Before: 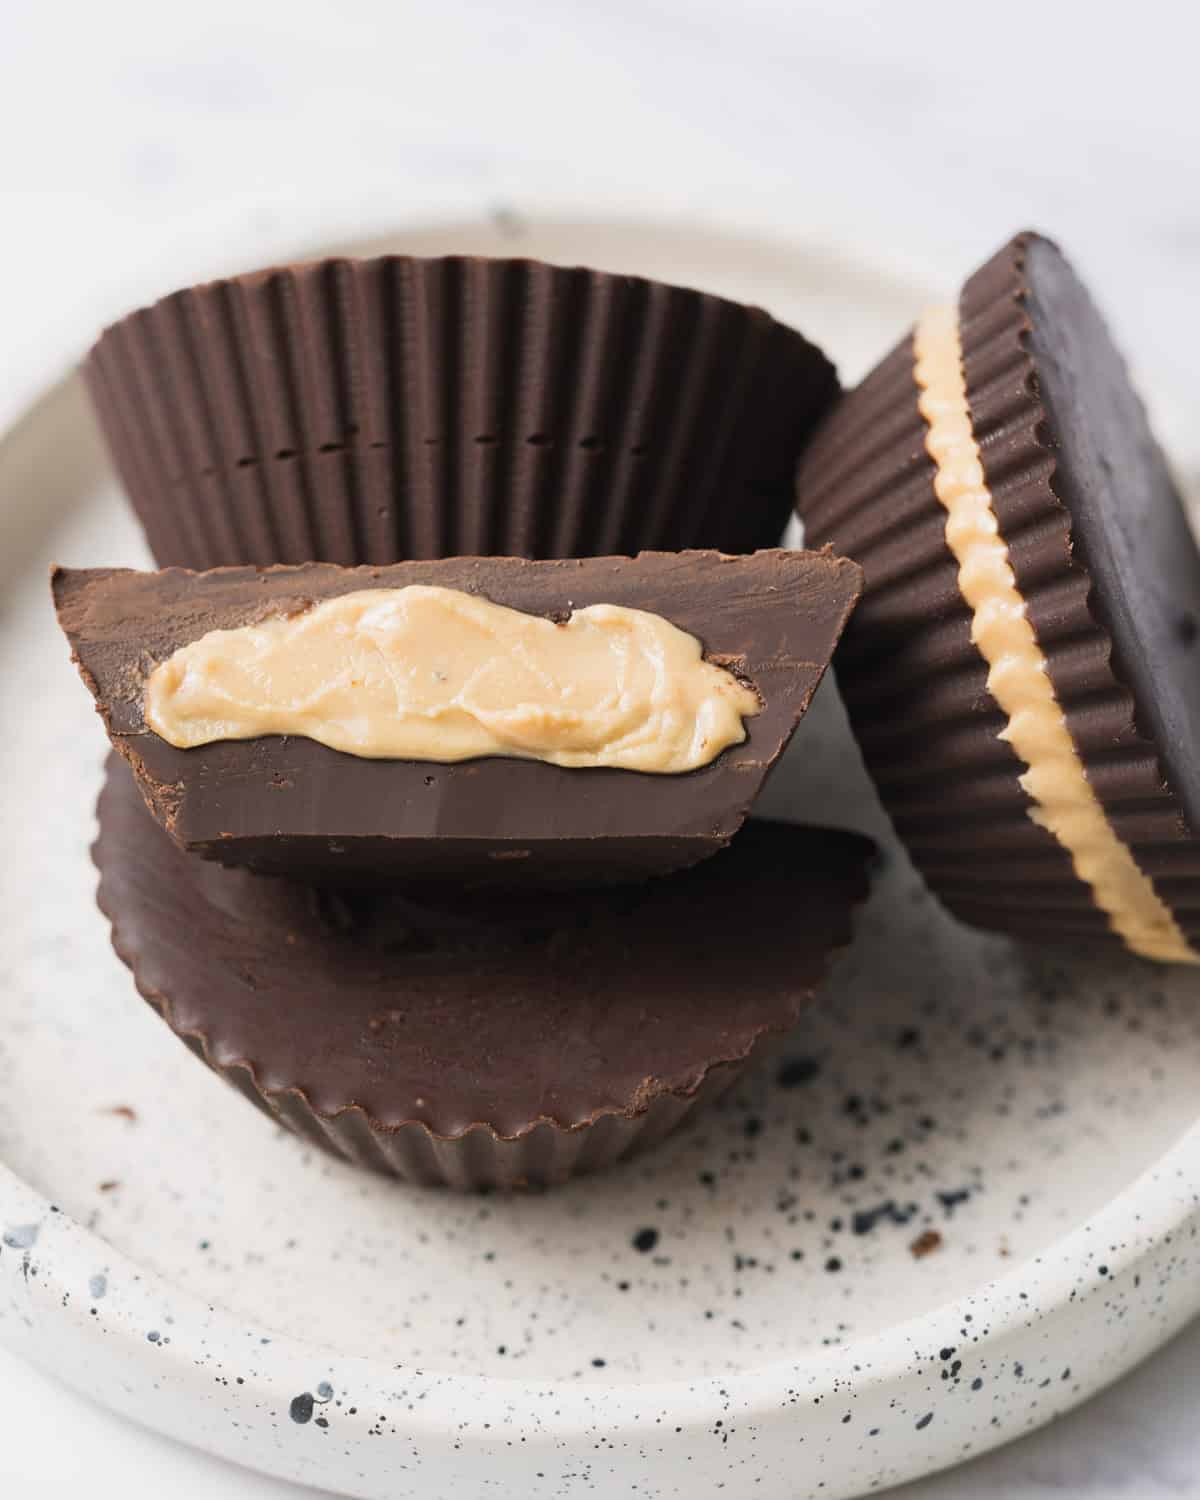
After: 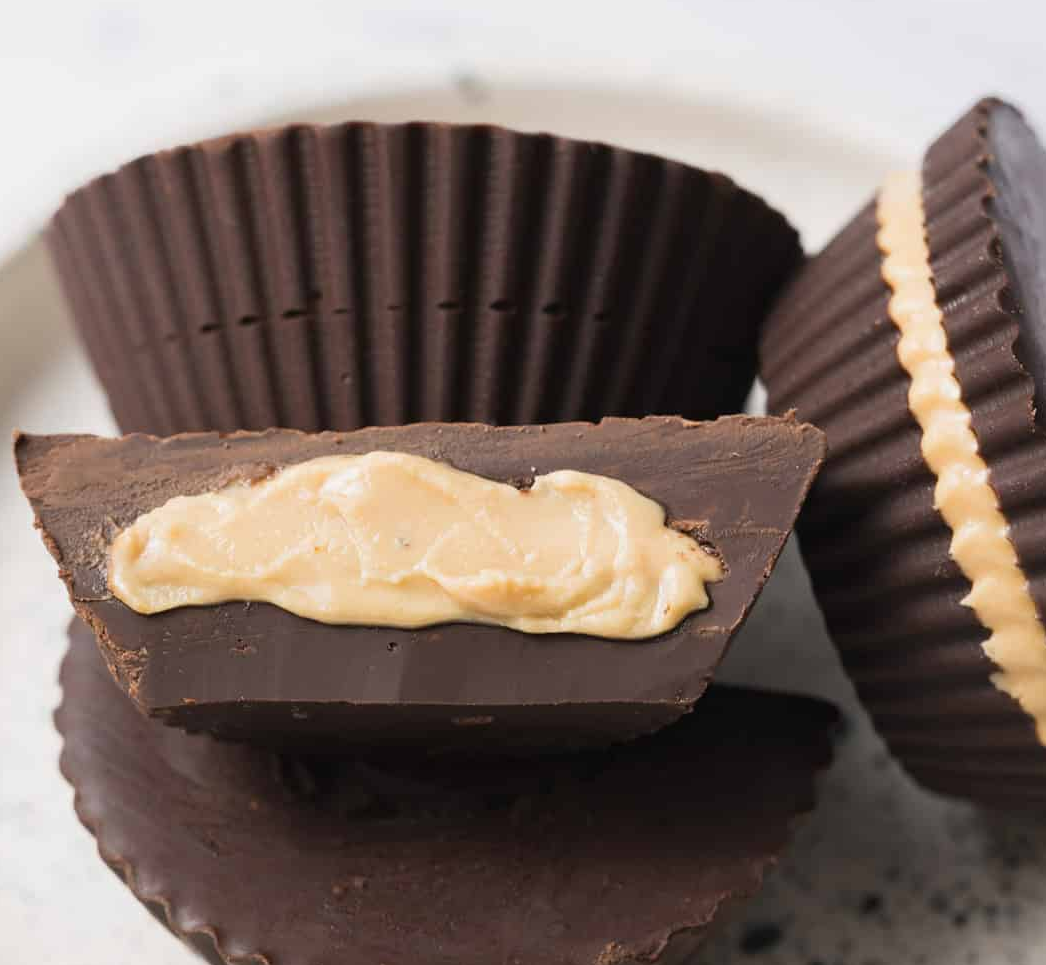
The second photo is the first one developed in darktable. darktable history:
crop: left 3.128%, top 8.979%, right 9.624%, bottom 26.677%
